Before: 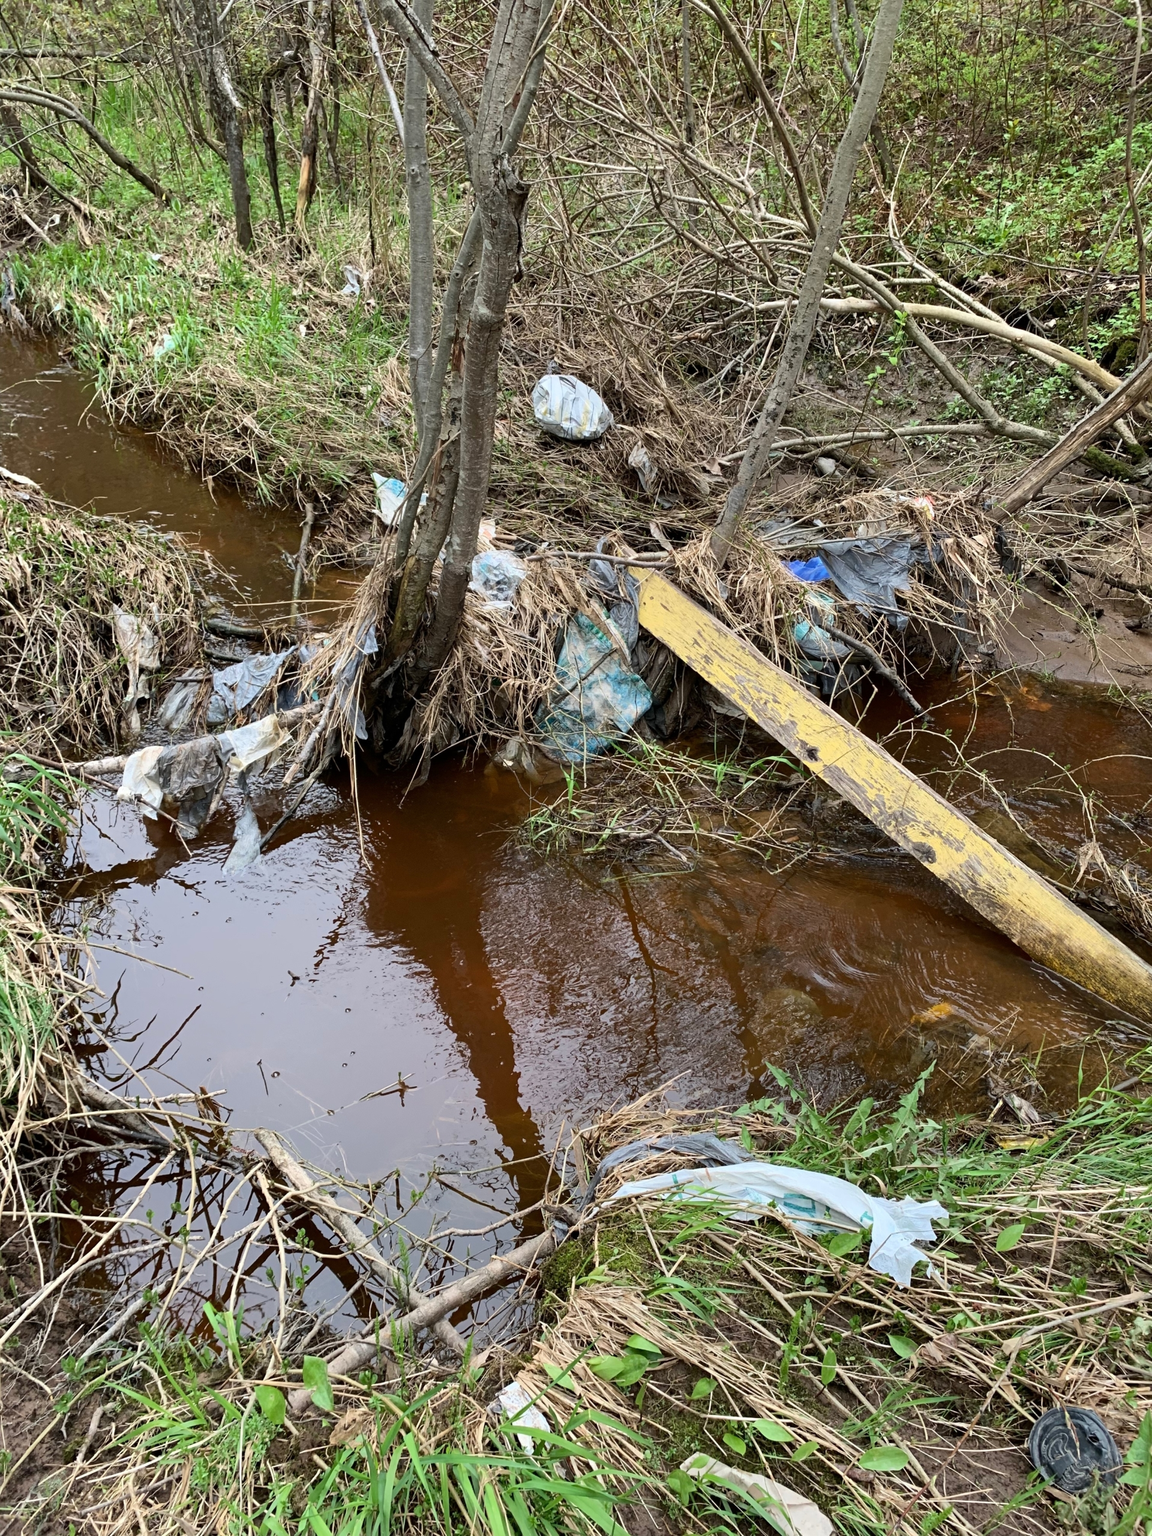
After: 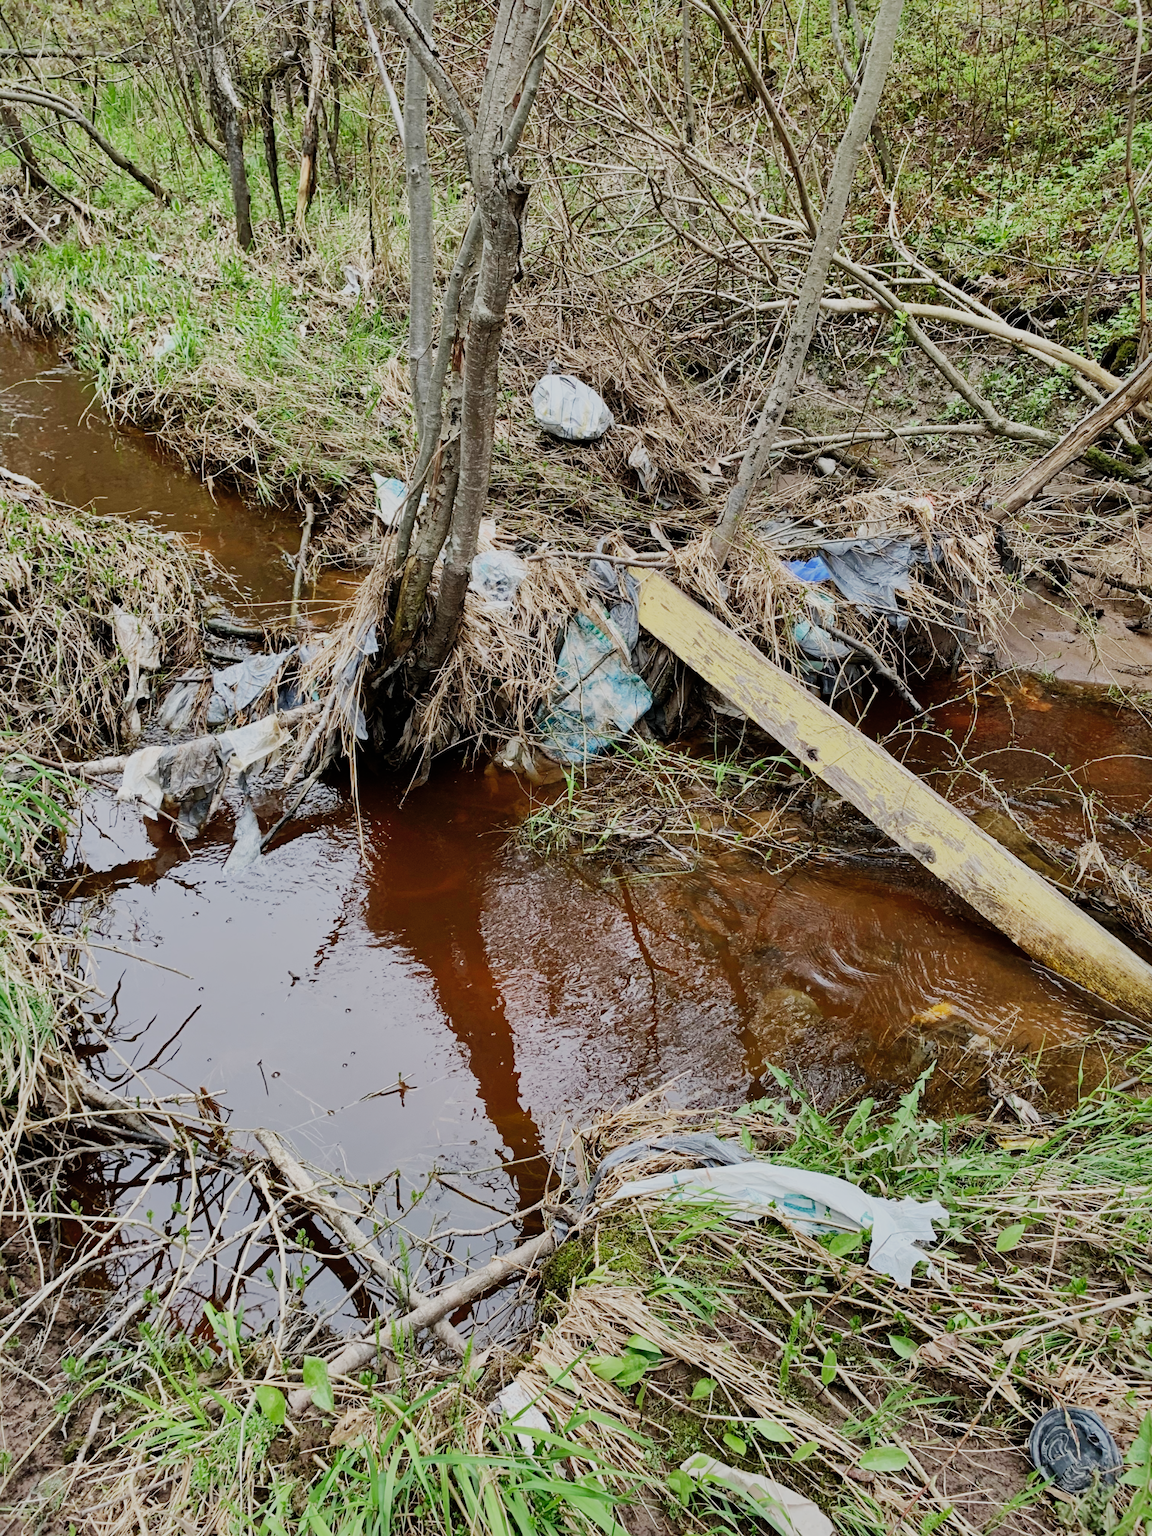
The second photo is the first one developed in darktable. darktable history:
color balance rgb: global vibrance 6.81%, saturation formula JzAzBz (2021)
shadows and highlights: shadows 40, highlights -60
exposure: exposure 0.507 EV, compensate highlight preservation false
sigmoid: skew -0.2, preserve hue 0%, red attenuation 0.1, red rotation 0.035, green attenuation 0.1, green rotation -0.017, blue attenuation 0.15, blue rotation -0.052, base primaries Rec2020
